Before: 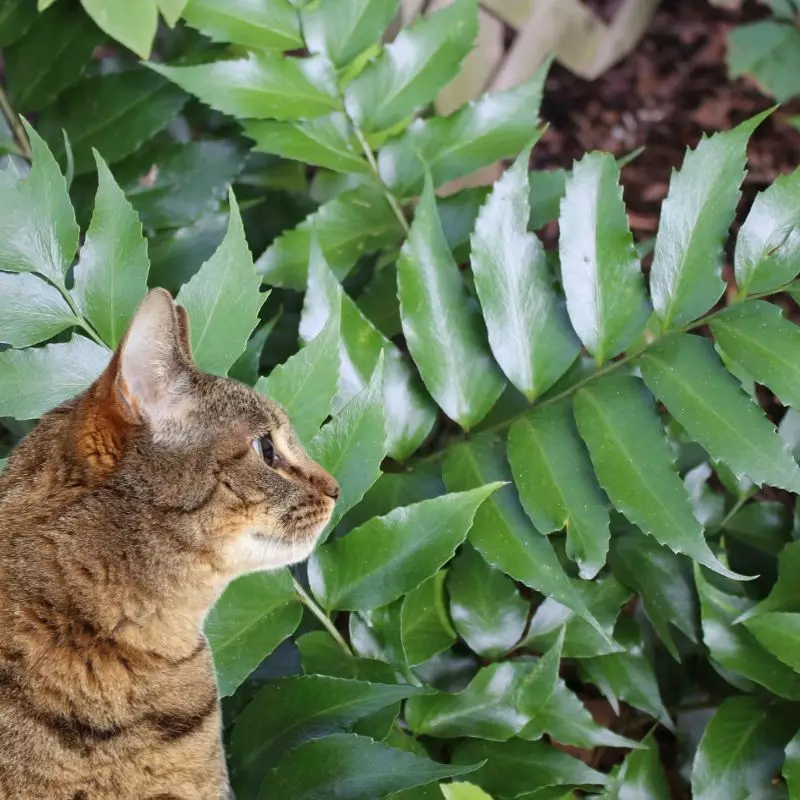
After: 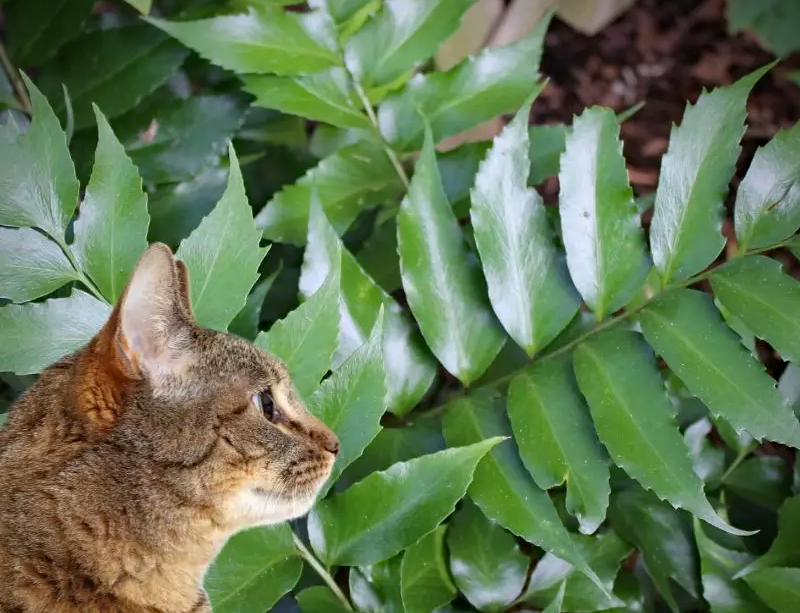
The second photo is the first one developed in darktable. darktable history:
vignetting: brightness -0.629, saturation -0.007, center (-0.028, 0.239)
haze removal: compatibility mode true, adaptive false
crop: top 5.667%, bottom 17.637%
